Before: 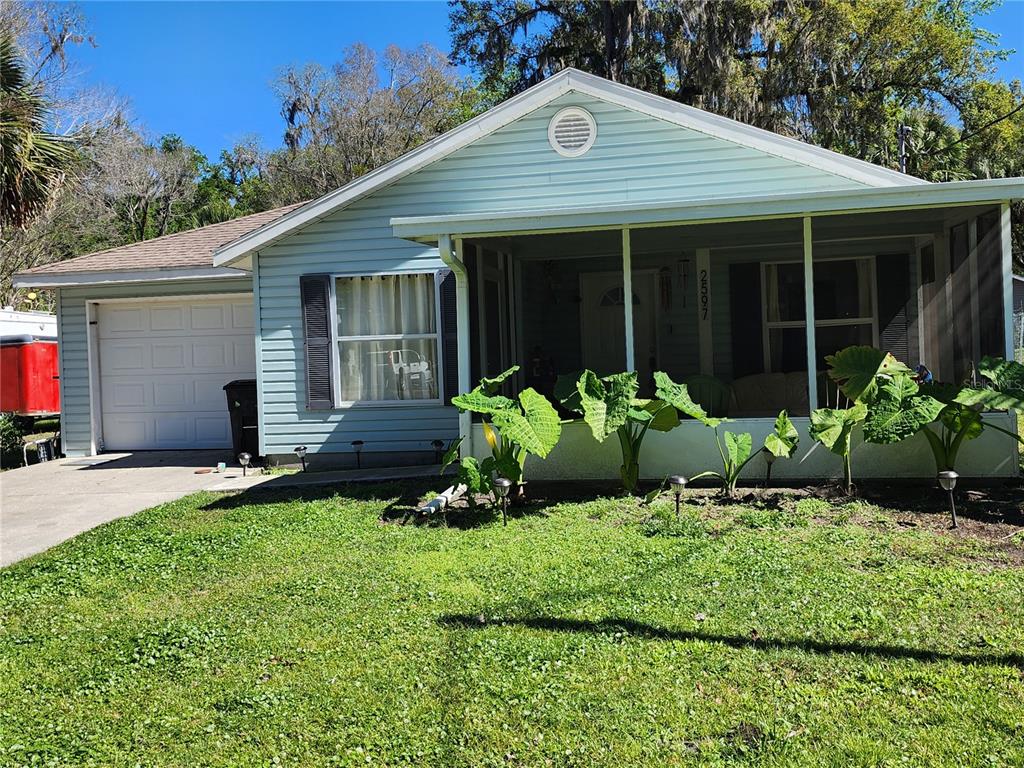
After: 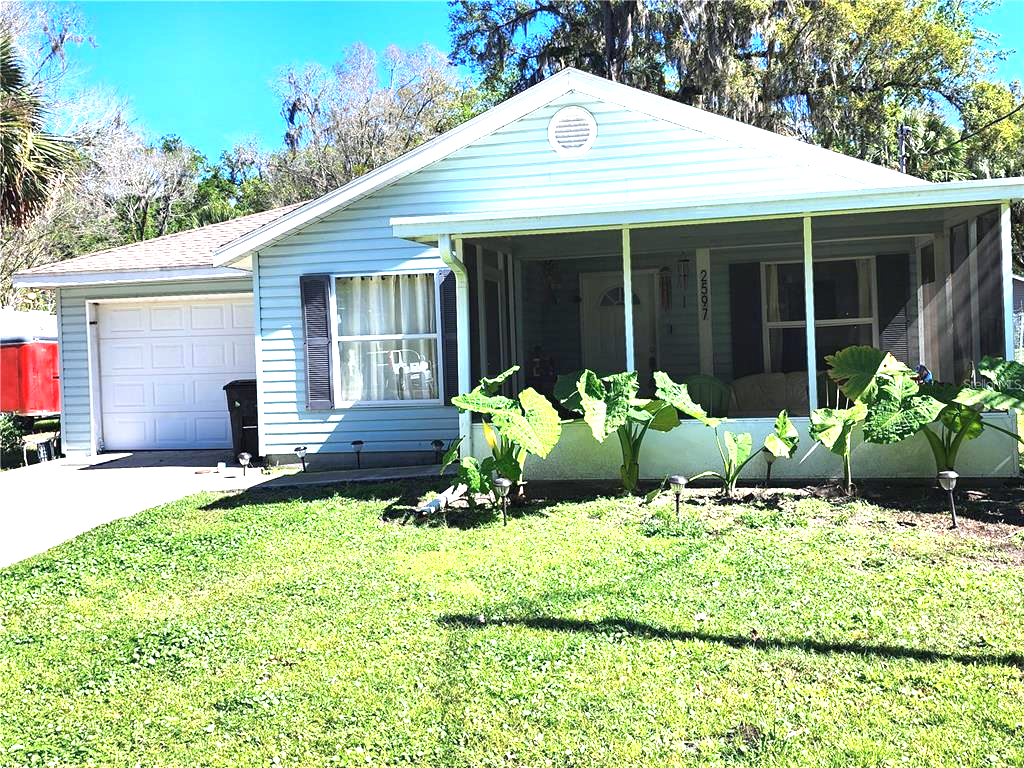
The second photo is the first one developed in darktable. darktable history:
color calibration: gray › normalize channels true, illuminant as shot in camera, x 0.358, y 0.373, temperature 4628.91 K, gamut compression 0.014
contrast equalizer: octaves 7, y [[0.5, 0.5, 0.472, 0.5, 0.5, 0.5], [0.5 ×6], [0.5 ×6], [0 ×6], [0 ×6]], mix 0.152
exposure: black level correction 0, exposure 1.516 EV, compensate exposure bias true, compensate highlight preservation false
